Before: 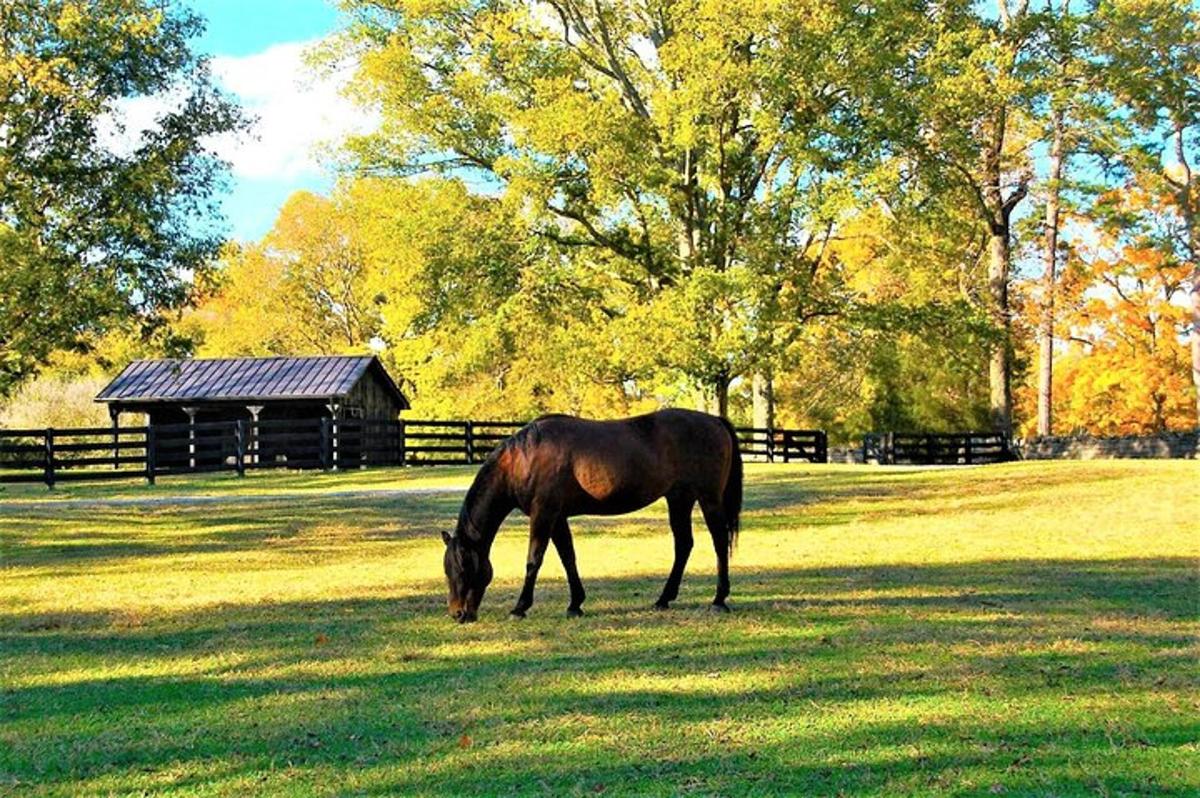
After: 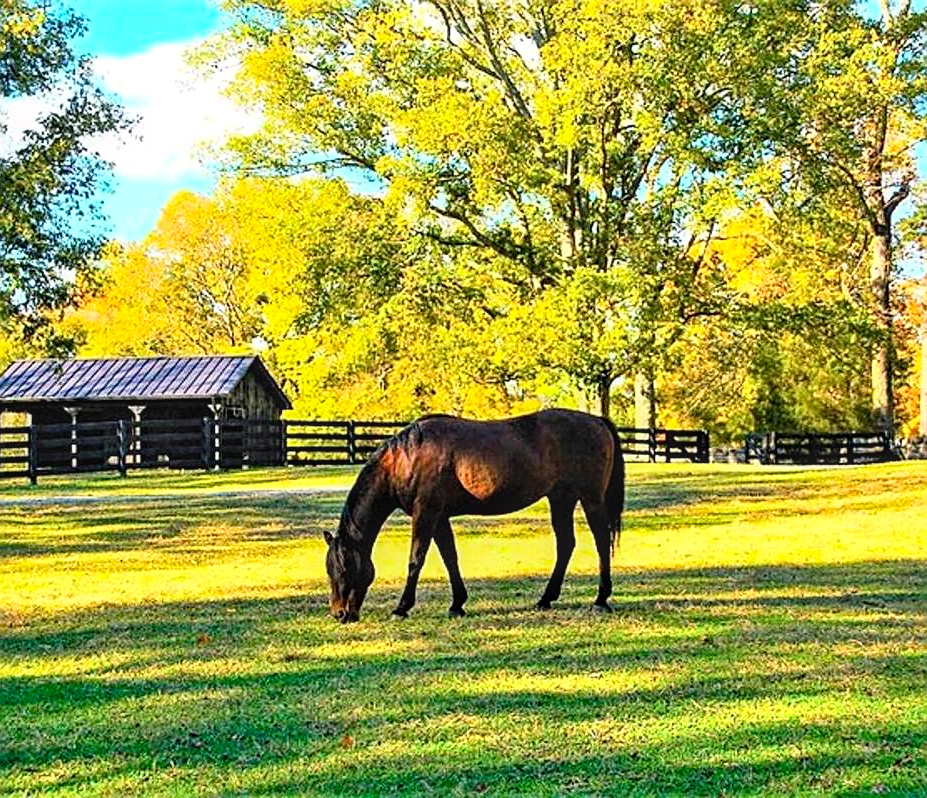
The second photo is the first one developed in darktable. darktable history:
contrast brightness saturation: contrast 0.195, brightness 0.157, saturation 0.224
haze removal: compatibility mode true, adaptive false
crop: left 9.847%, right 12.853%
local contrast: on, module defaults
sharpen: amount 0.581
